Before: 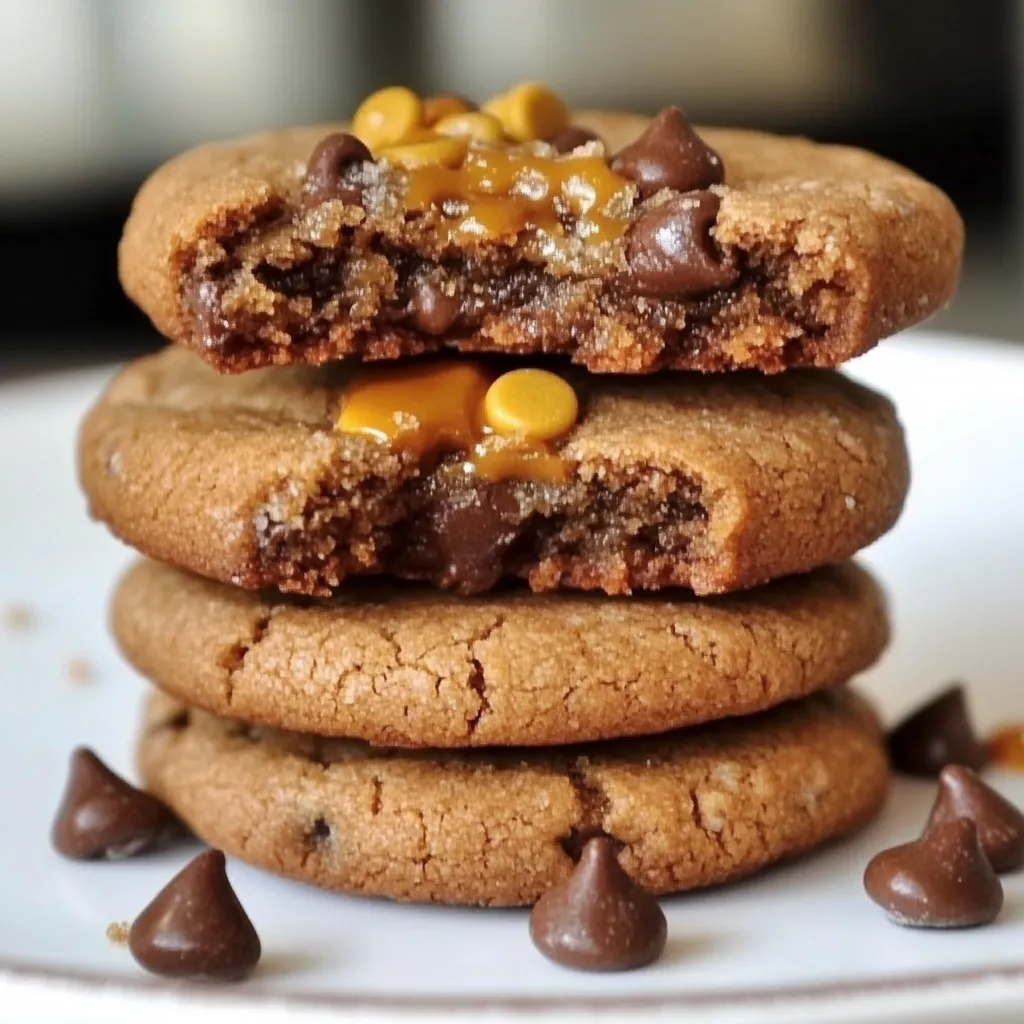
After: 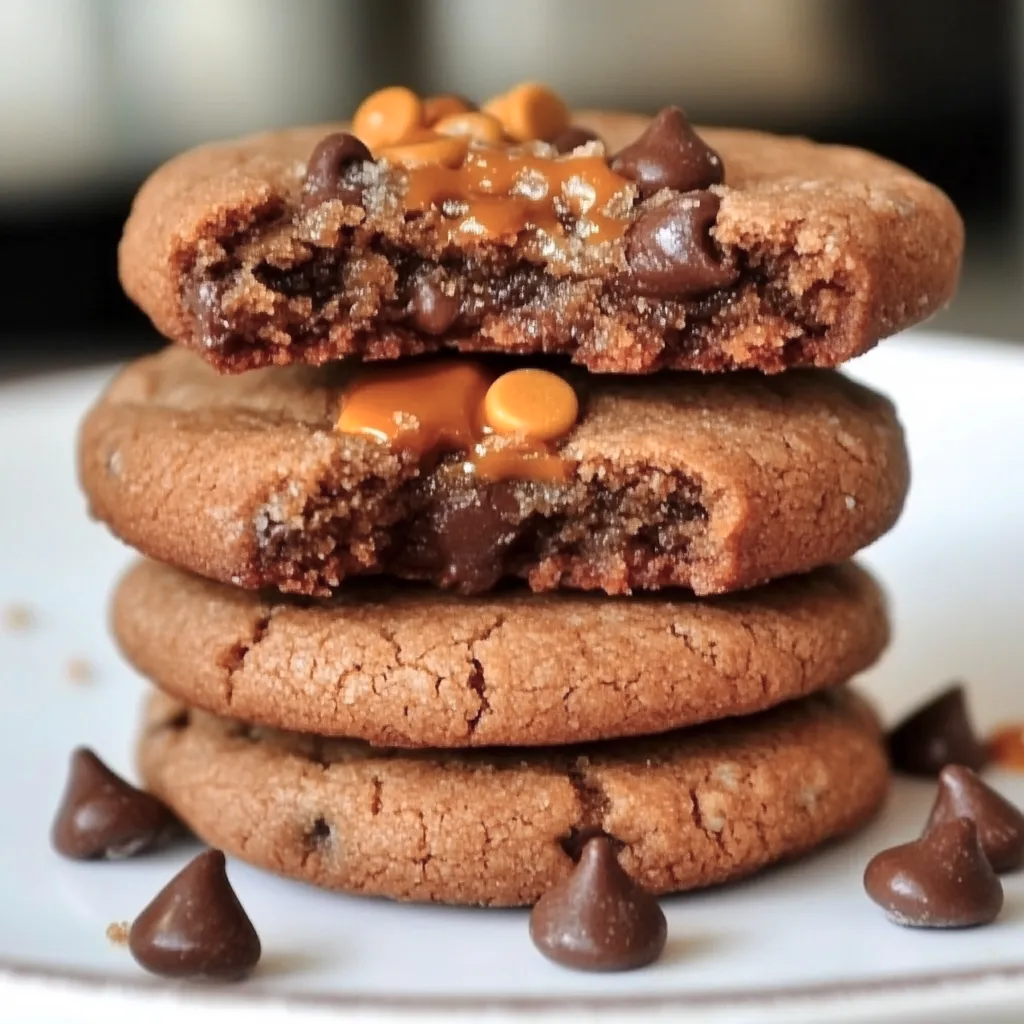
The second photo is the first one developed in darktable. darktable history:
color zones: curves: ch1 [(0, 0.469) (0.072, 0.457) (0.243, 0.494) (0.429, 0.5) (0.571, 0.5) (0.714, 0.5) (0.857, 0.5) (1, 0.469)]; ch2 [(0, 0.499) (0.143, 0.467) (0.242, 0.436) (0.429, 0.493) (0.571, 0.5) (0.714, 0.5) (0.857, 0.5) (1, 0.499)]
rgb curve: mode RGB, independent channels
